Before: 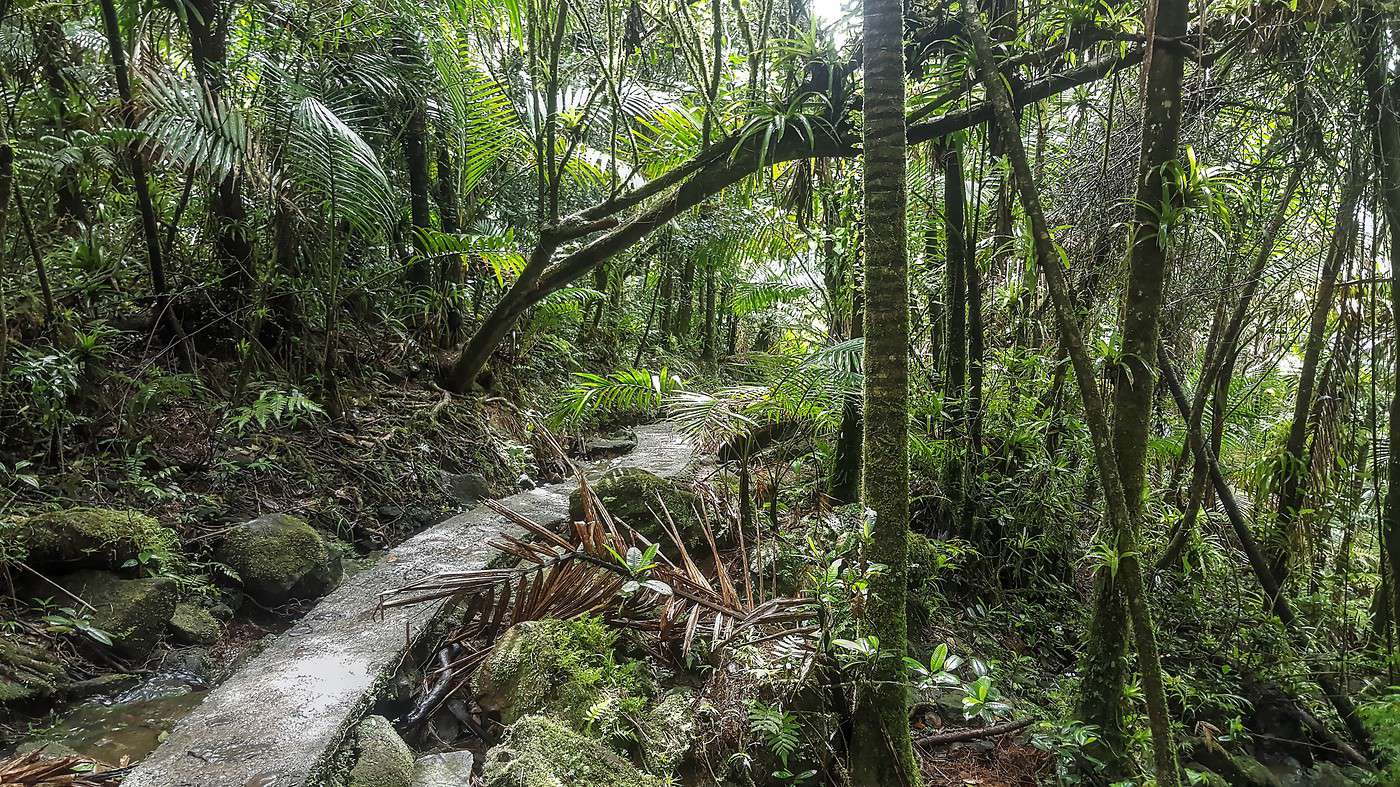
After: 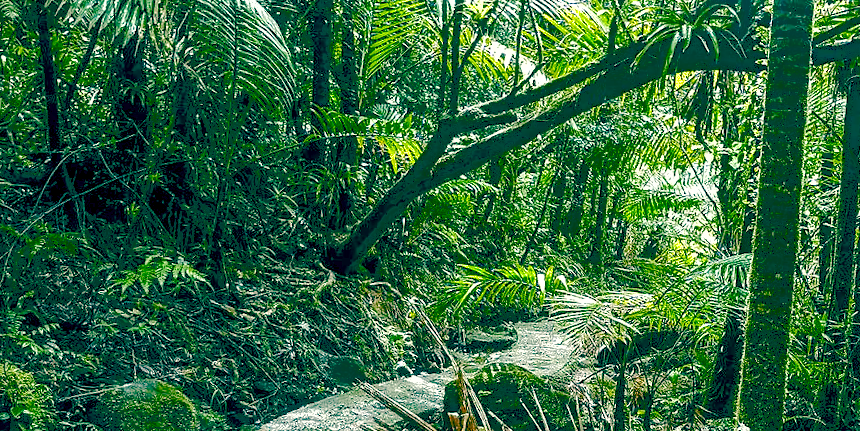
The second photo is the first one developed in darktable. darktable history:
shadows and highlights: on, module defaults
exposure: black level correction 0, exposure 0.499 EV, compensate highlight preservation false
color balance rgb: highlights gain › chroma 3.007%, highlights gain › hue 78.65°, global offset › luminance -0.531%, global offset › chroma 0.908%, global offset › hue 174.94°, linear chroma grading › shadows 18.758%, linear chroma grading › highlights 3.155%, linear chroma grading › mid-tones 9.978%, perceptual saturation grading › global saturation 24.198%, perceptual saturation grading › highlights -24.102%, perceptual saturation grading › mid-tones 24.175%, perceptual saturation grading › shadows 40.101%, global vibrance 6.968%, saturation formula JzAzBz (2021)
tone curve: curves: ch0 [(0.021, 0) (0.104, 0.052) (0.496, 0.526) (0.737, 0.783) (1, 1)], preserve colors none
crop and rotate: angle -4.86°, left 2.22%, top 7.066%, right 27.291%, bottom 30.051%
